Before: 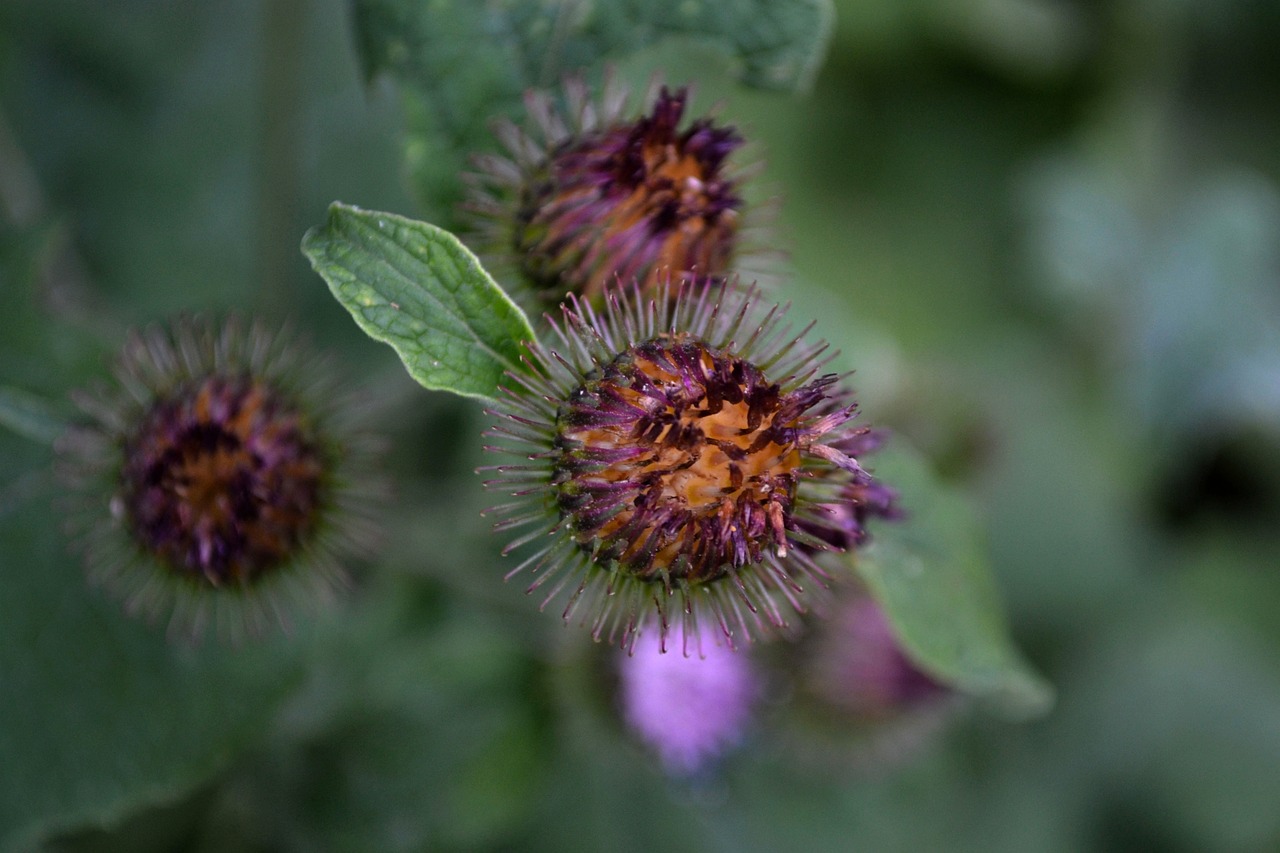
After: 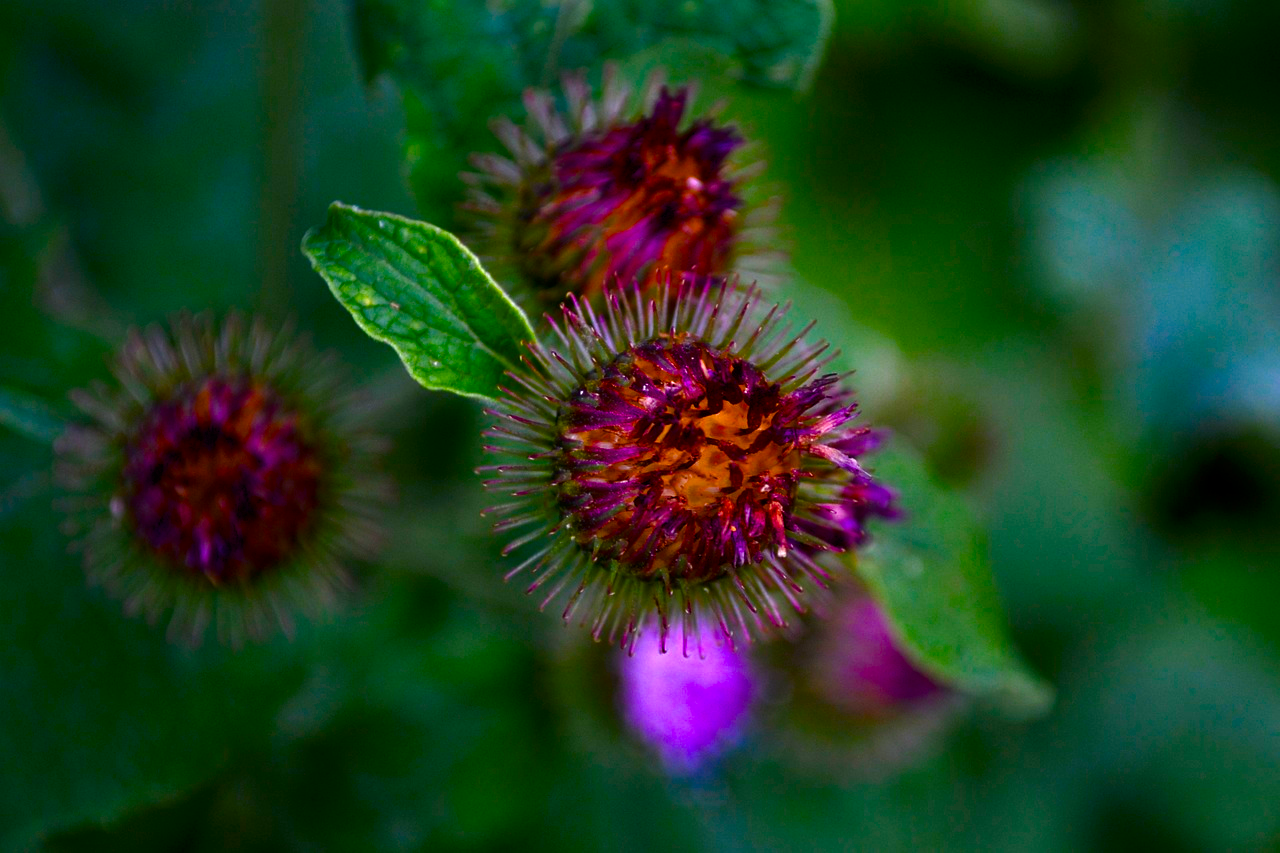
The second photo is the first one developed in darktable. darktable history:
color balance rgb: linear chroma grading › shadows 10%, linear chroma grading › highlights 10%, linear chroma grading › global chroma 15%, linear chroma grading › mid-tones 15%, perceptual saturation grading › global saturation 40%, perceptual saturation grading › highlights -25%, perceptual saturation grading › mid-tones 35%, perceptual saturation grading › shadows 35%, perceptual brilliance grading › global brilliance 11.29%, global vibrance 11.29%
contrast brightness saturation: brightness -0.2, saturation 0.08
